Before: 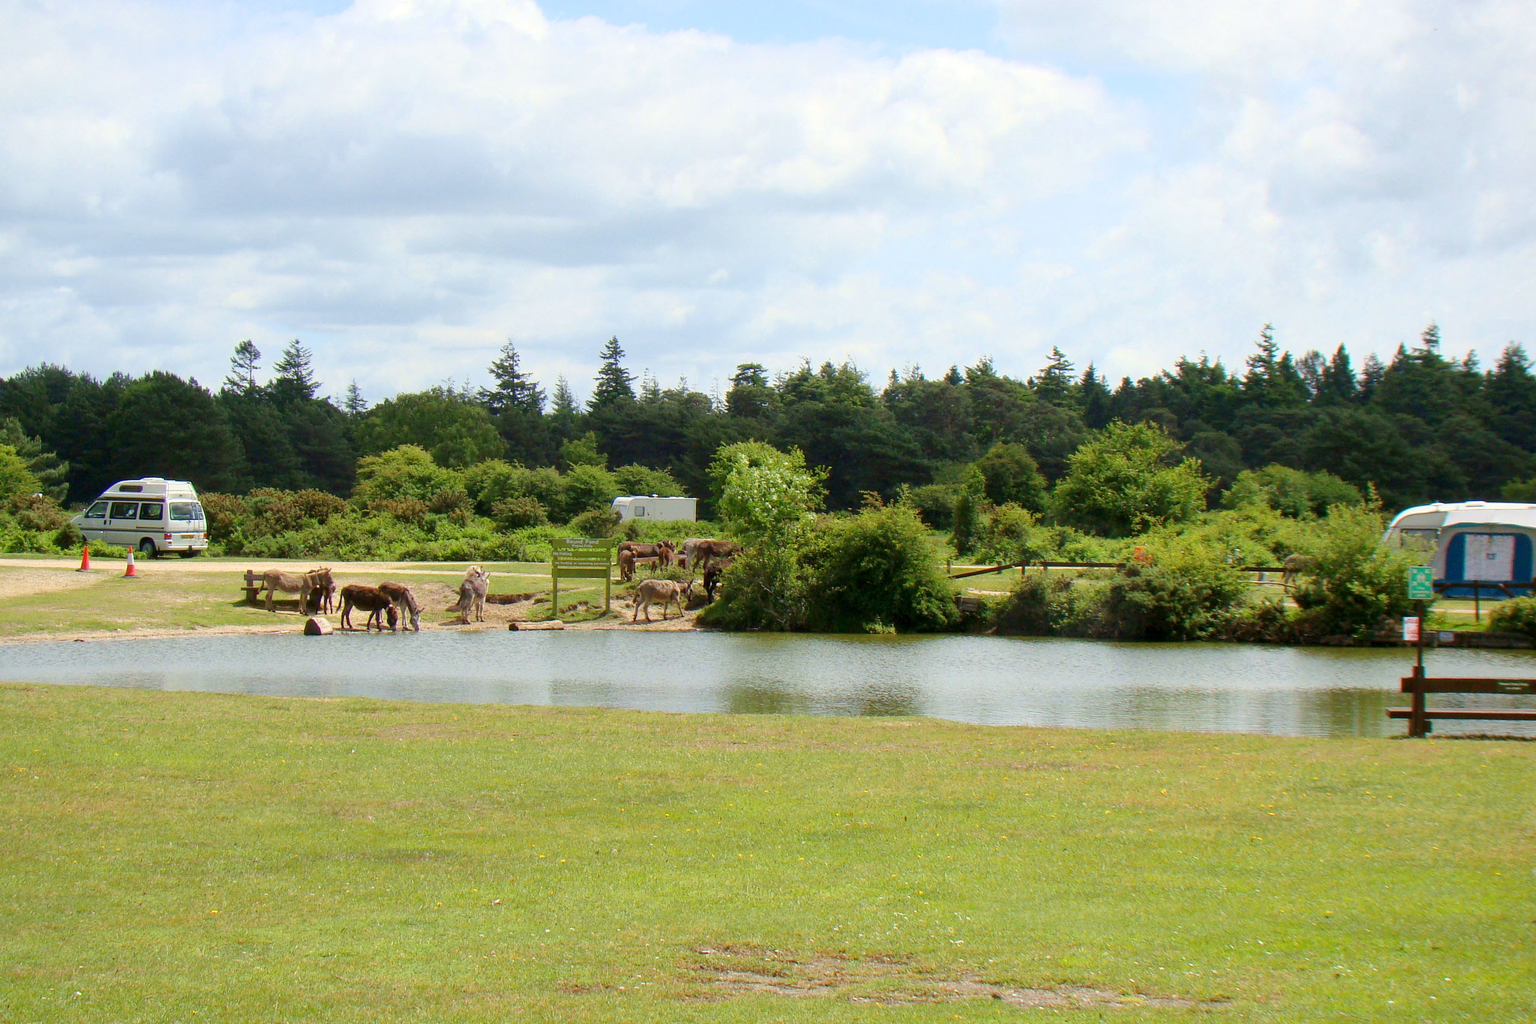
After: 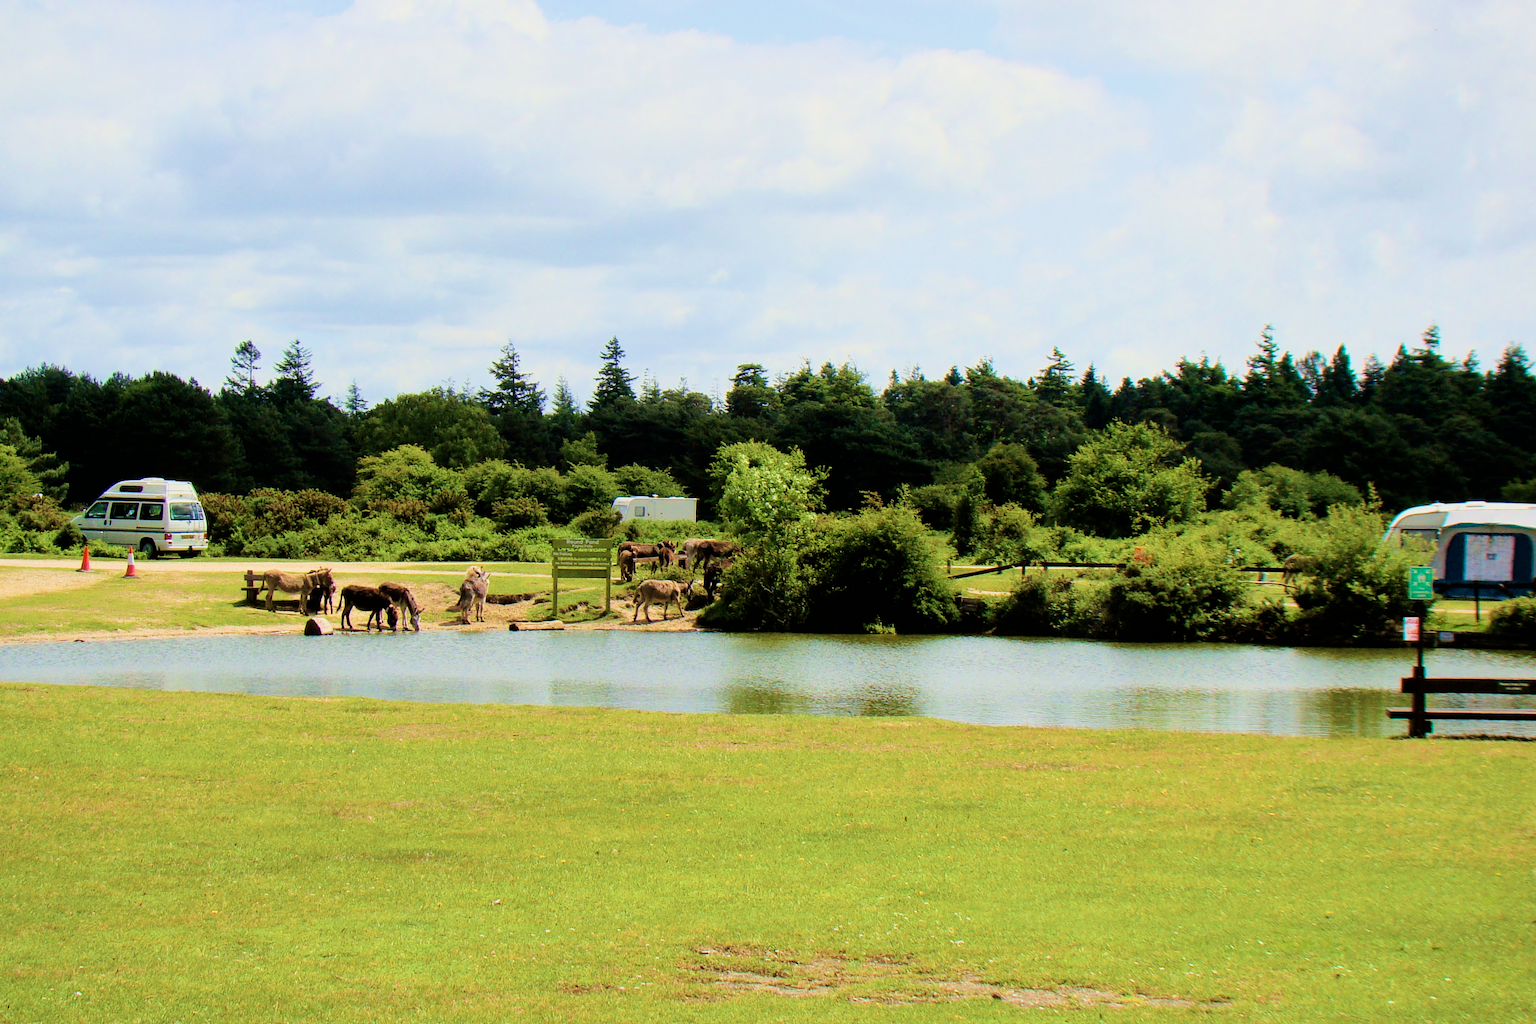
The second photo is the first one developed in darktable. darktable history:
velvia: strength 74%
filmic rgb: black relative exposure -5 EV, white relative exposure 3.5 EV, hardness 3.19, contrast 1.4, highlights saturation mix -50%
